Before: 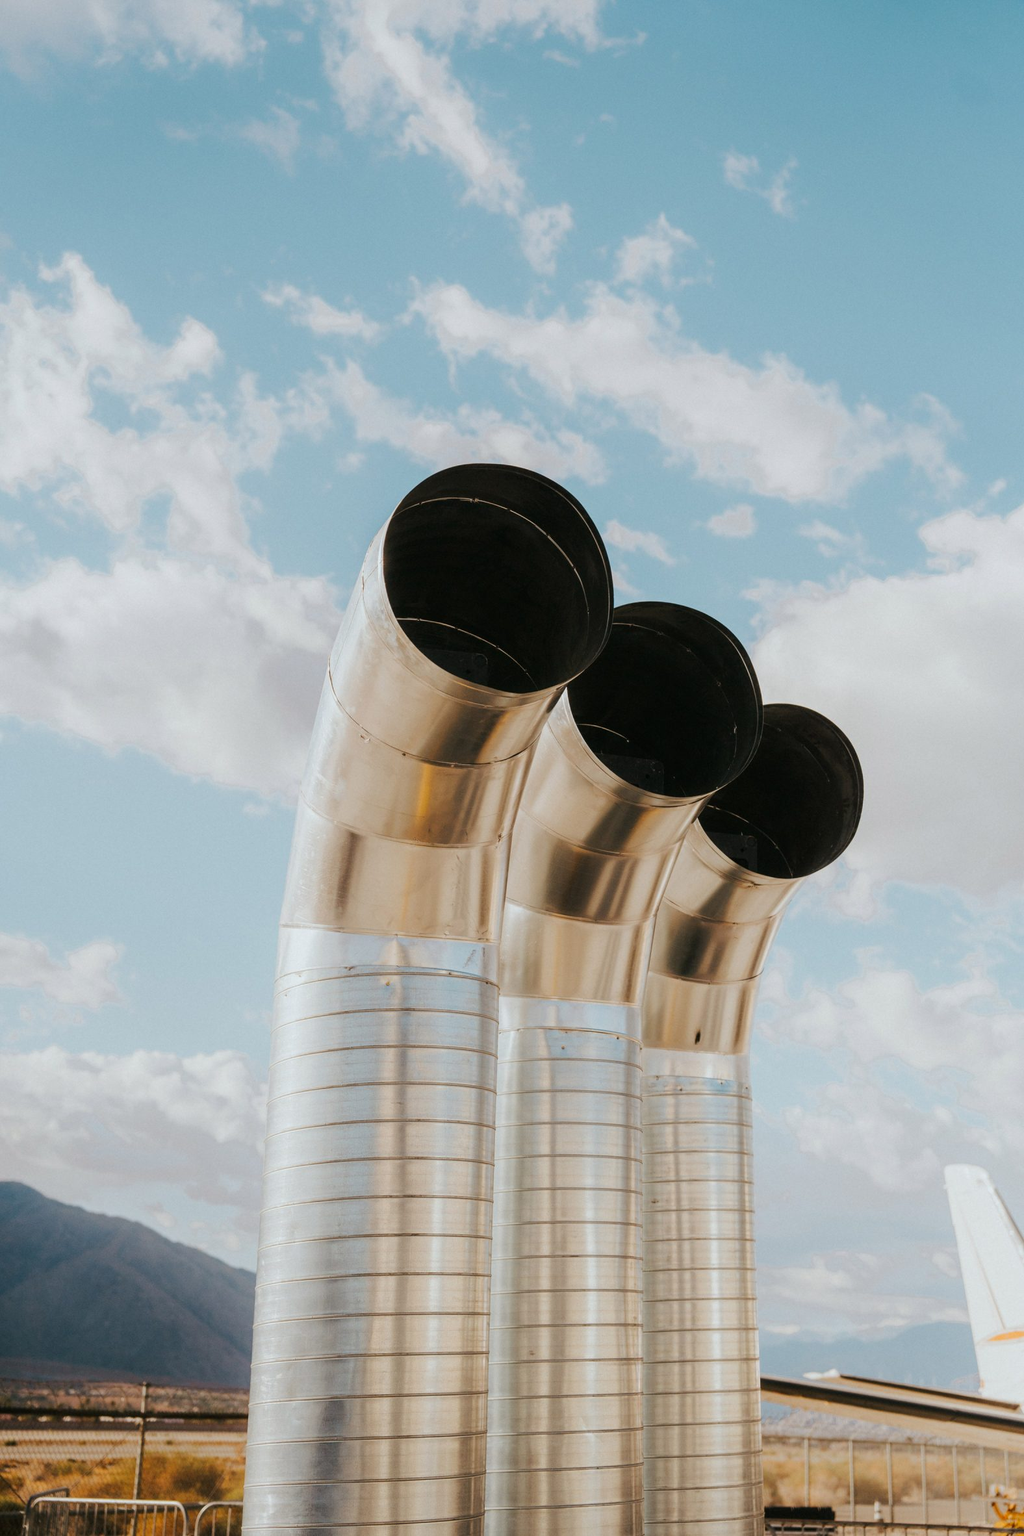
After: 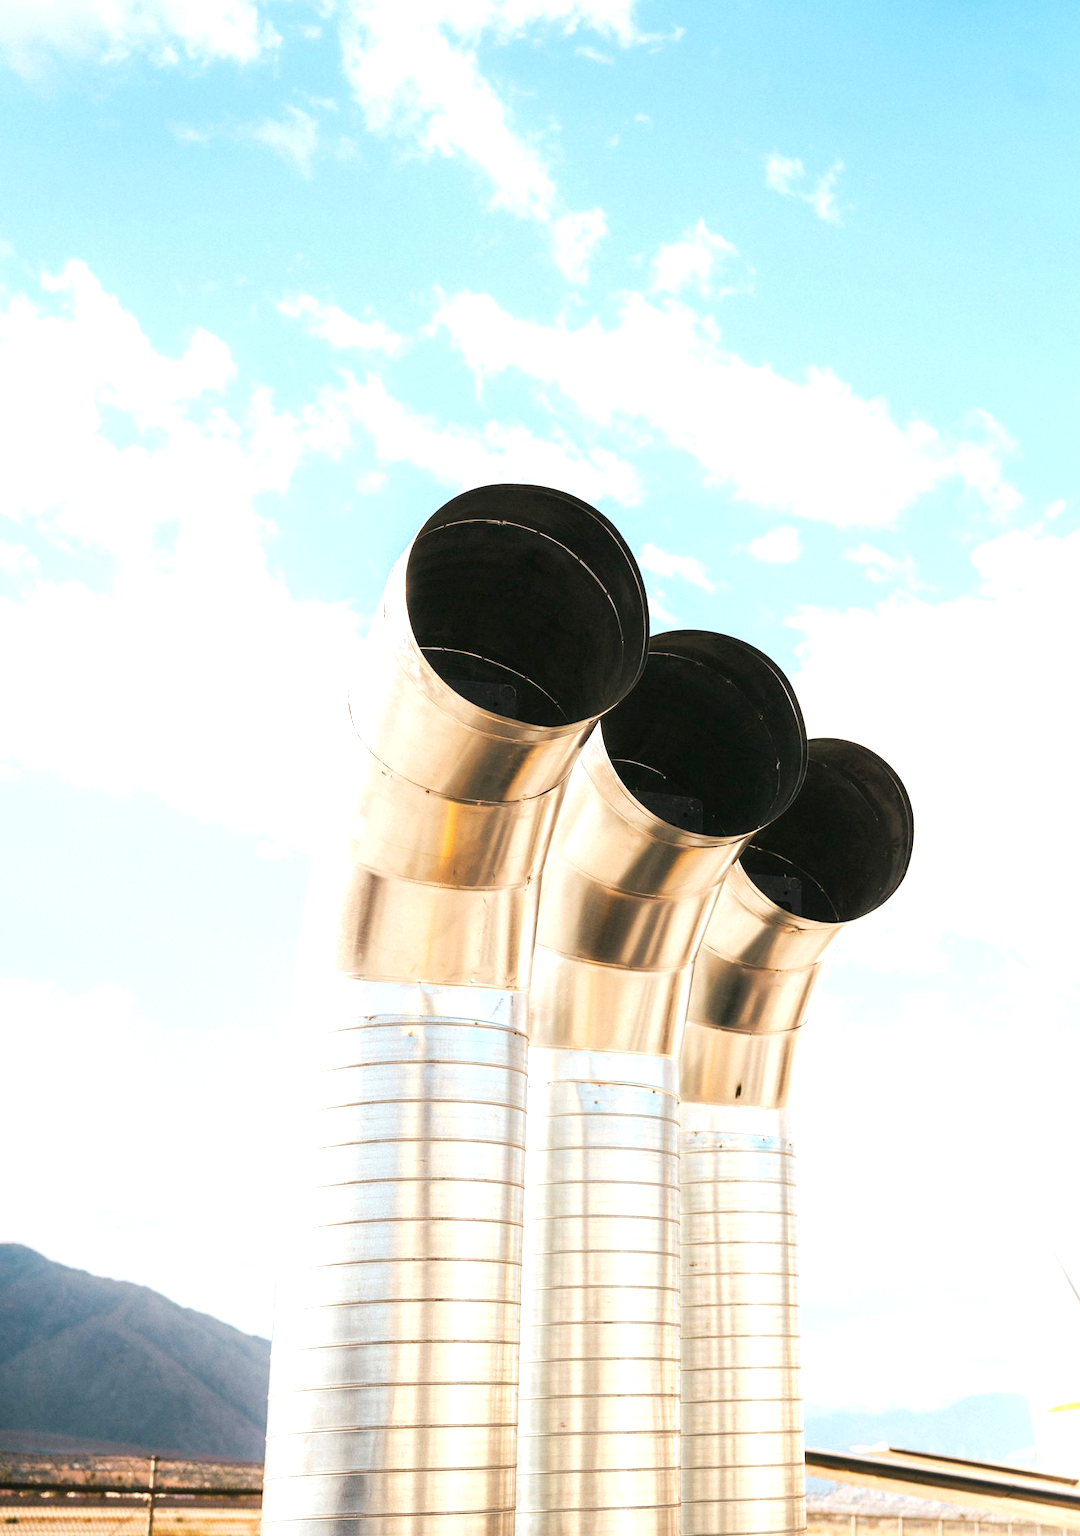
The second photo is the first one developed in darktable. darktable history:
exposure: exposure 1.16 EV, compensate highlight preservation false
crop: top 0.462%, right 0.259%, bottom 5.022%
